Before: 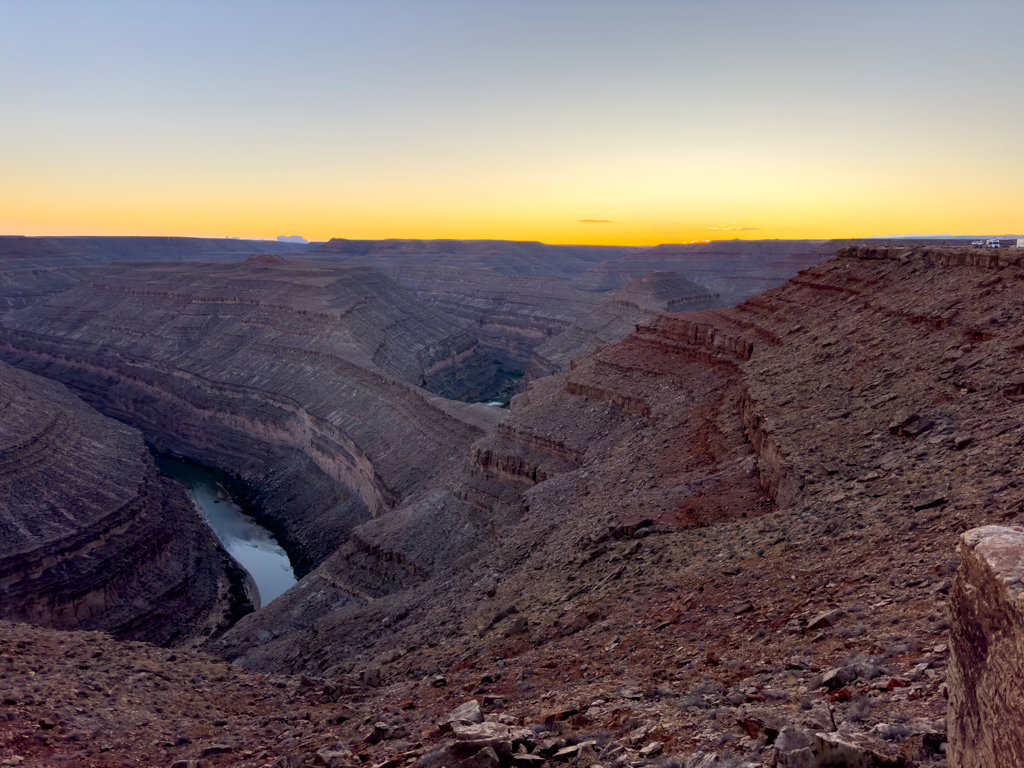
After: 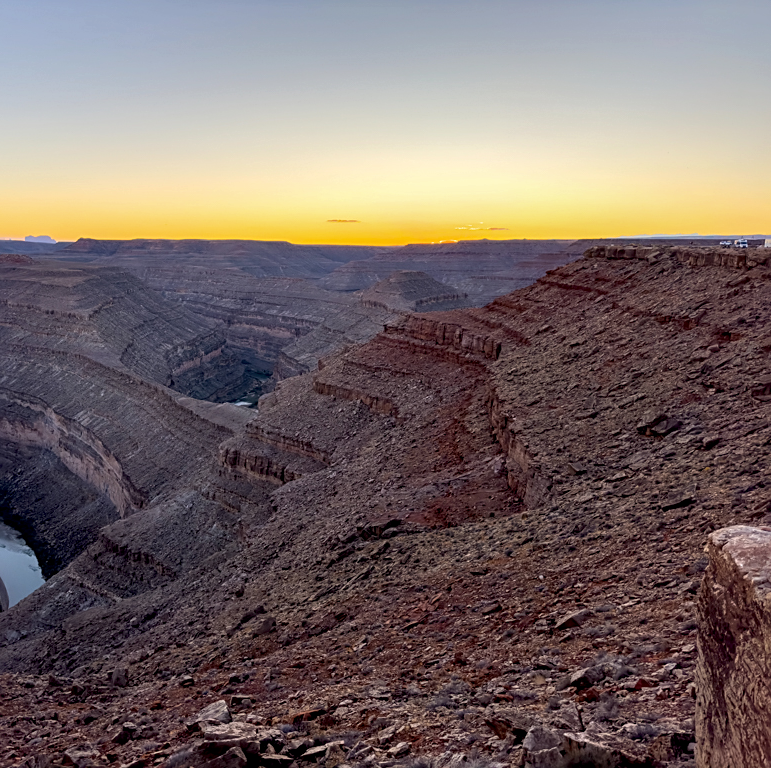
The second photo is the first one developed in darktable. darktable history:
local contrast: on, module defaults
crop and rotate: left 24.649%
sharpen: on, module defaults
